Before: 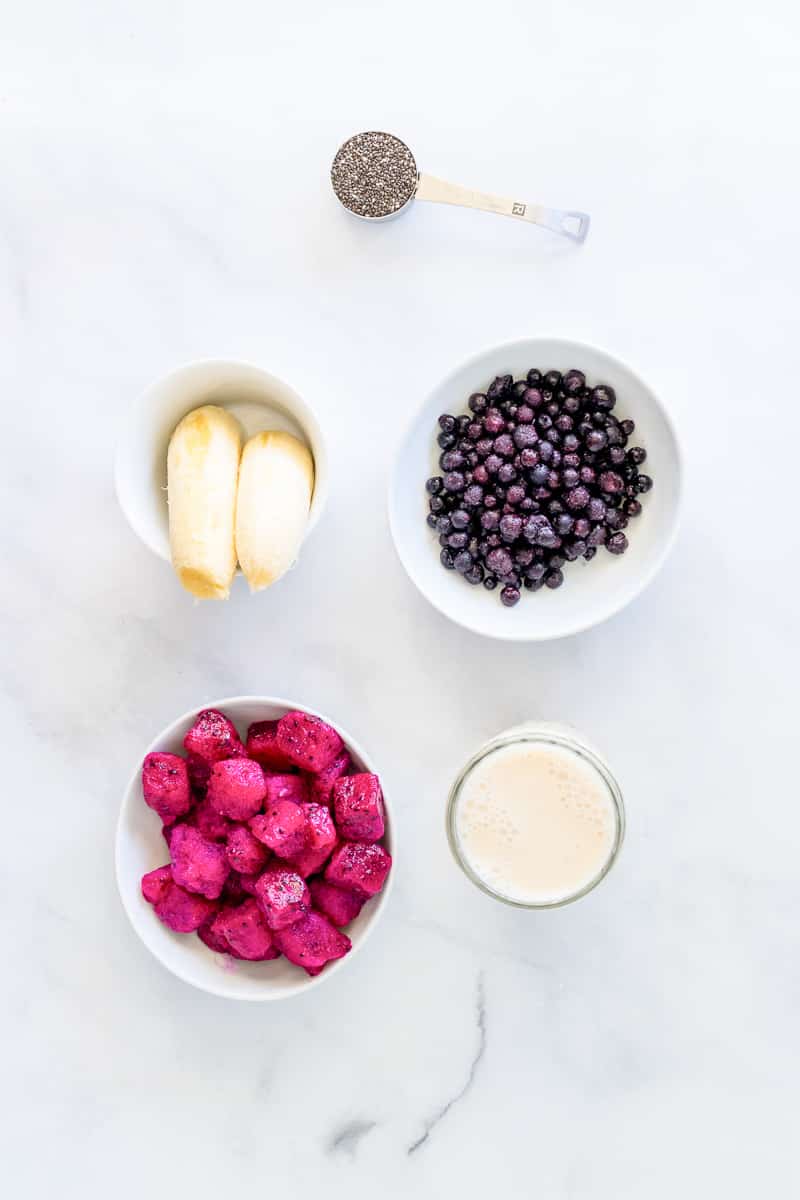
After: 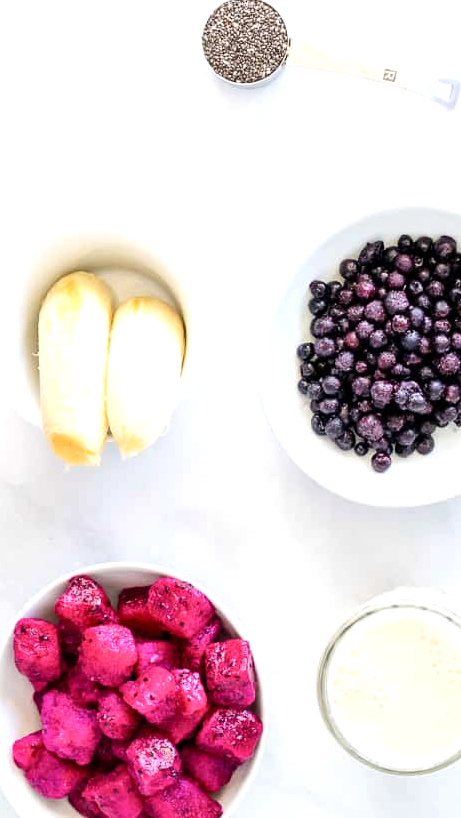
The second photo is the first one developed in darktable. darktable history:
crop: left 16.185%, top 11.188%, right 26.121%, bottom 20.61%
tone equalizer: -8 EV -0.395 EV, -7 EV -0.36 EV, -6 EV -0.325 EV, -5 EV -0.241 EV, -3 EV 0.246 EV, -2 EV 0.359 EV, -1 EV 0.363 EV, +0 EV 0.441 EV, edges refinement/feathering 500, mask exposure compensation -1.57 EV, preserve details no
